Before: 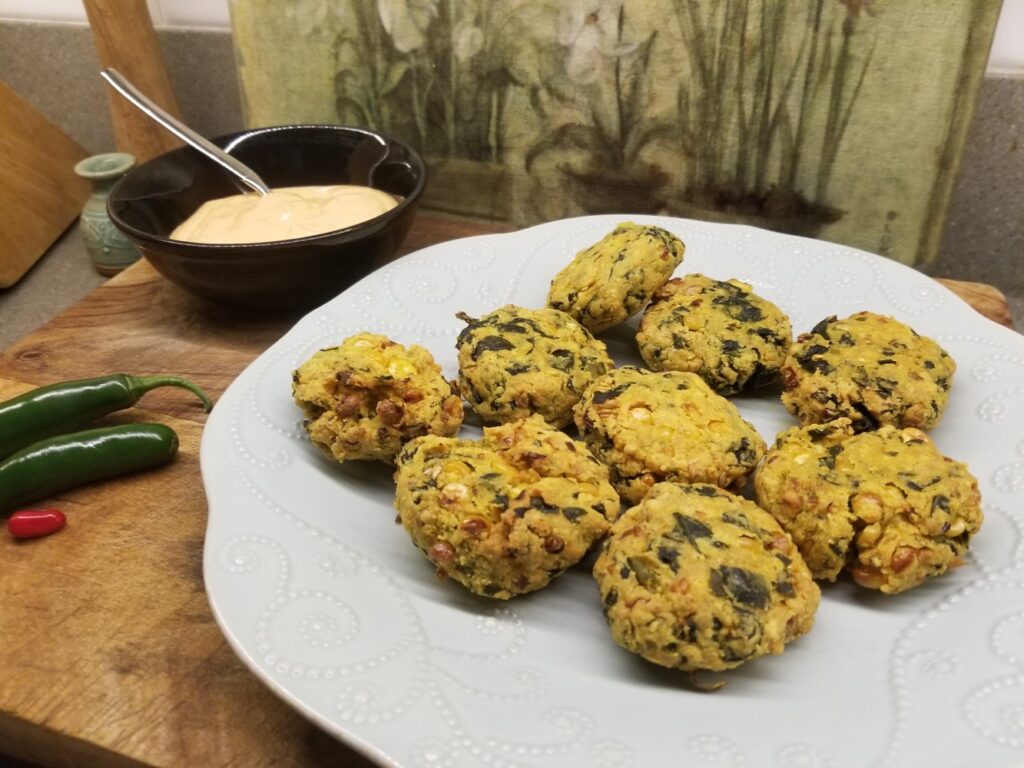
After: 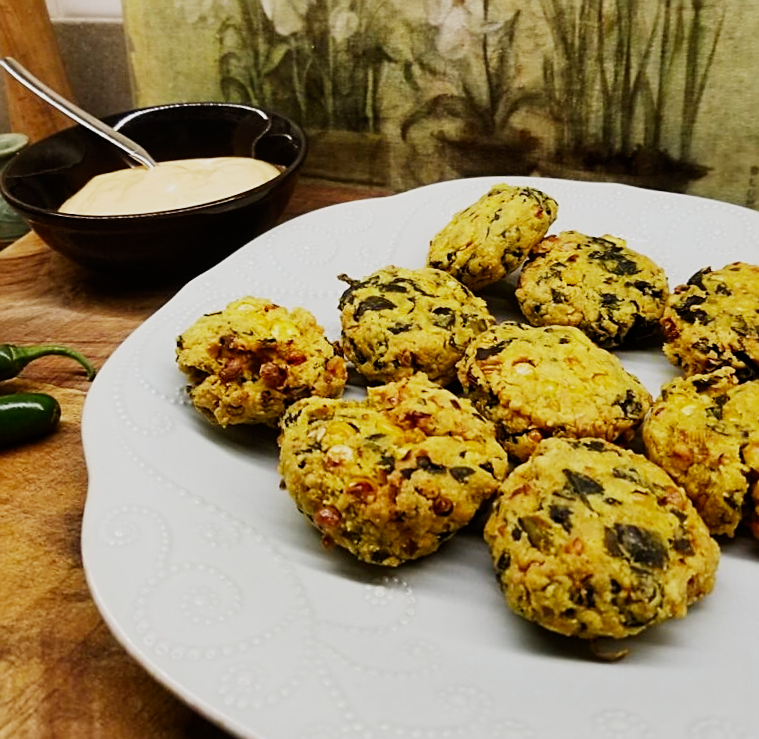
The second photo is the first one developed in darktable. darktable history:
sharpen: on, module defaults
crop and rotate: left 9.597%, right 10.195%
shadows and highlights: radius 264.75, soften with gaussian
rotate and perspective: rotation -1.68°, lens shift (vertical) -0.146, crop left 0.049, crop right 0.912, crop top 0.032, crop bottom 0.96
contrast brightness saturation: contrast 0.04, saturation 0.16
sigmoid: contrast 1.7, skew -0.1, preserve hue 0%, red attenuation 0.1, red rotation 0.035, green attenuation 0.1, green rotation -0.017, blue attenuation 0.15, blue rotation -0.052, base primaries Rec2020
